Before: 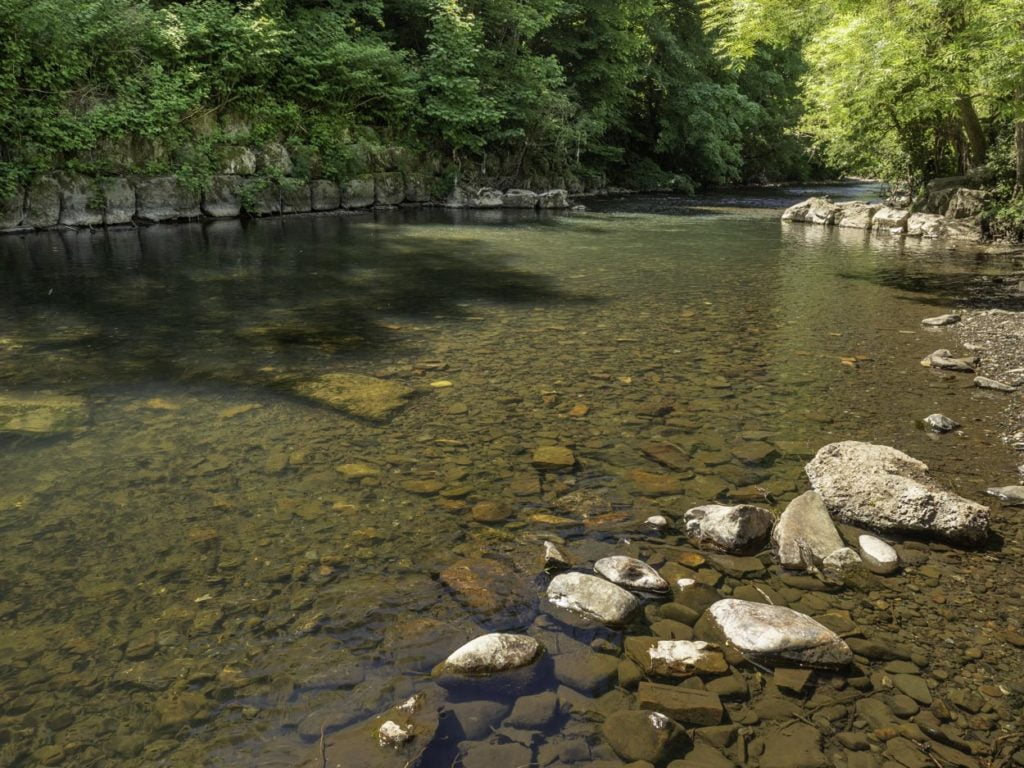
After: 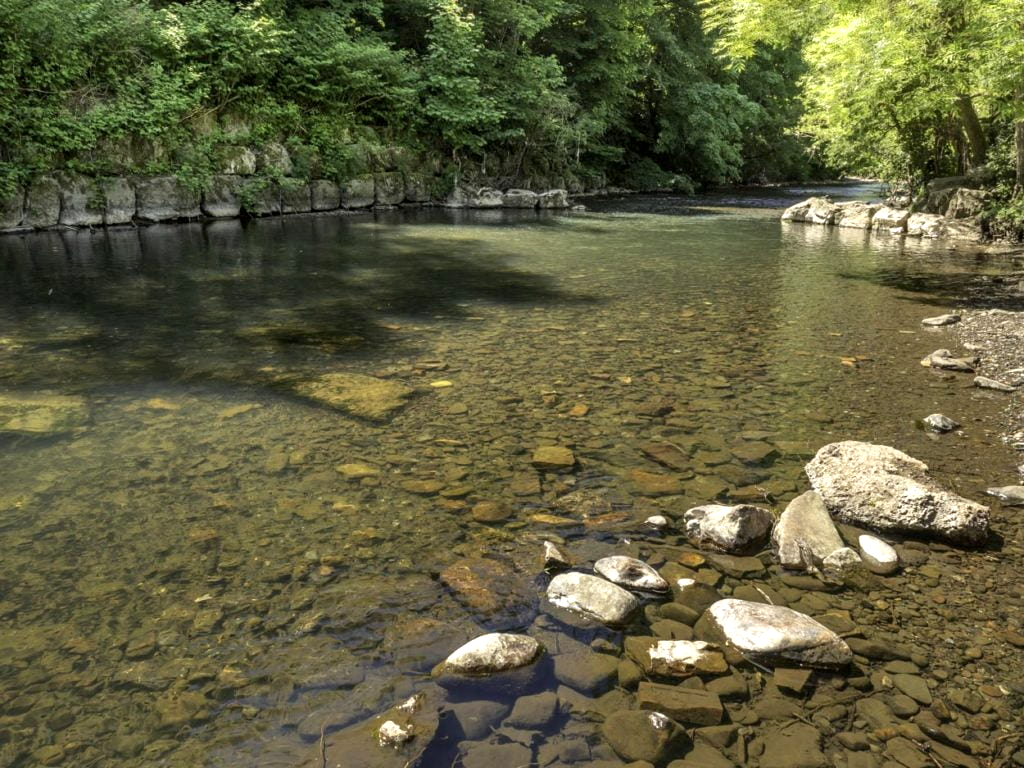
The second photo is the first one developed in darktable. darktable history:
exposure: black level correction 0.001, exposure 0.5 EV, compensate exposure bias true, compensate highlight preservation false
local contrast: mode bilateral grid, contrast 20, coarseness 50, detail 120%, midtone range 0.2
